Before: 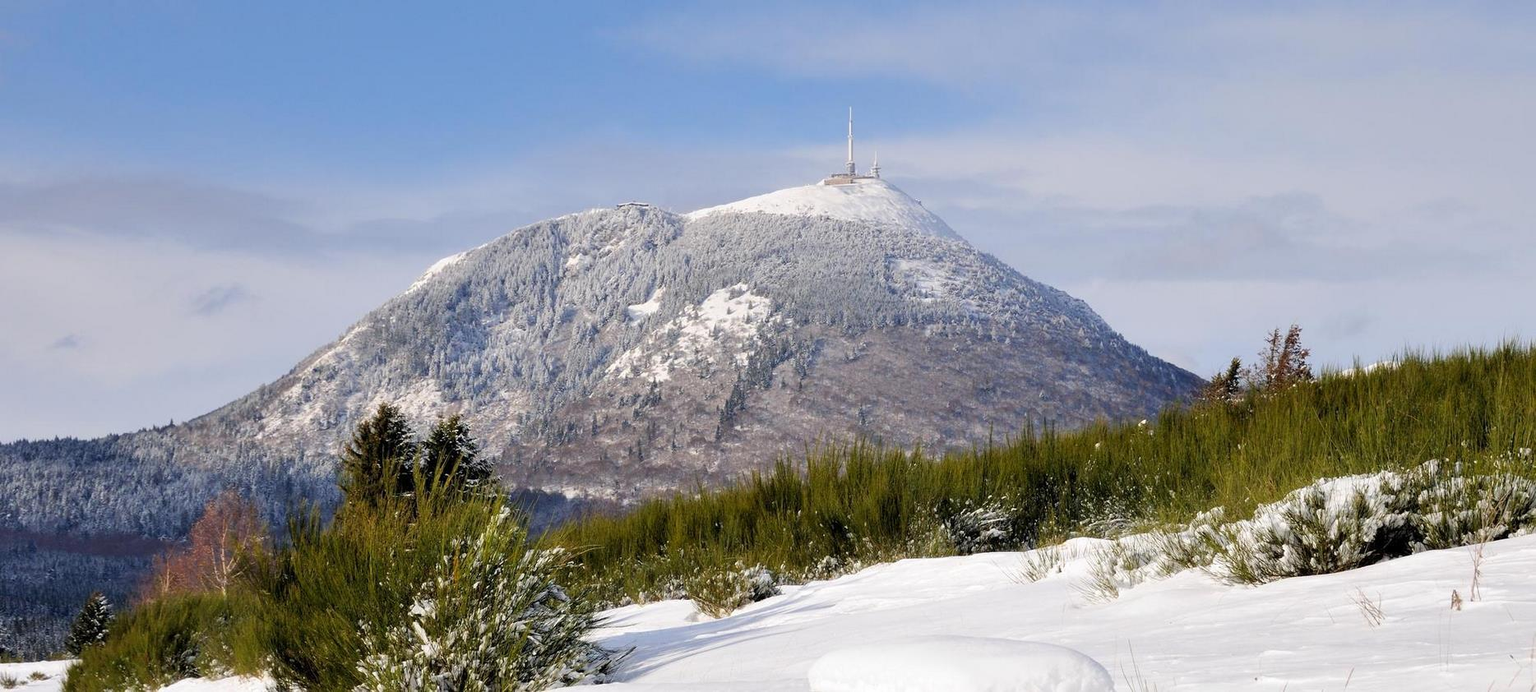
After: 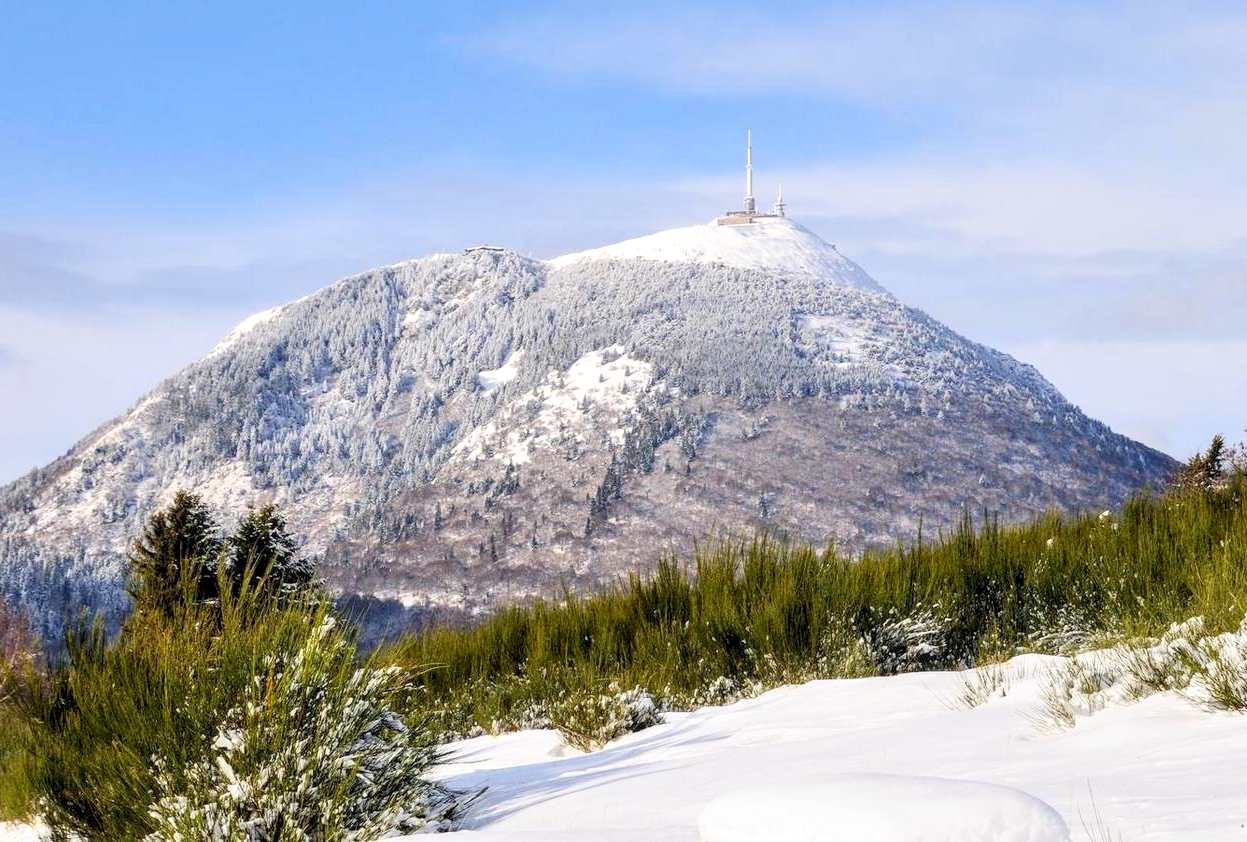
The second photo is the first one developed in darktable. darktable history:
contrast brightness saturation: contrast 0.198, brightness 0.162, saturation 0.225
local contrast: detail 130%
crop and rotate: left 15.359%, right 17.863%
